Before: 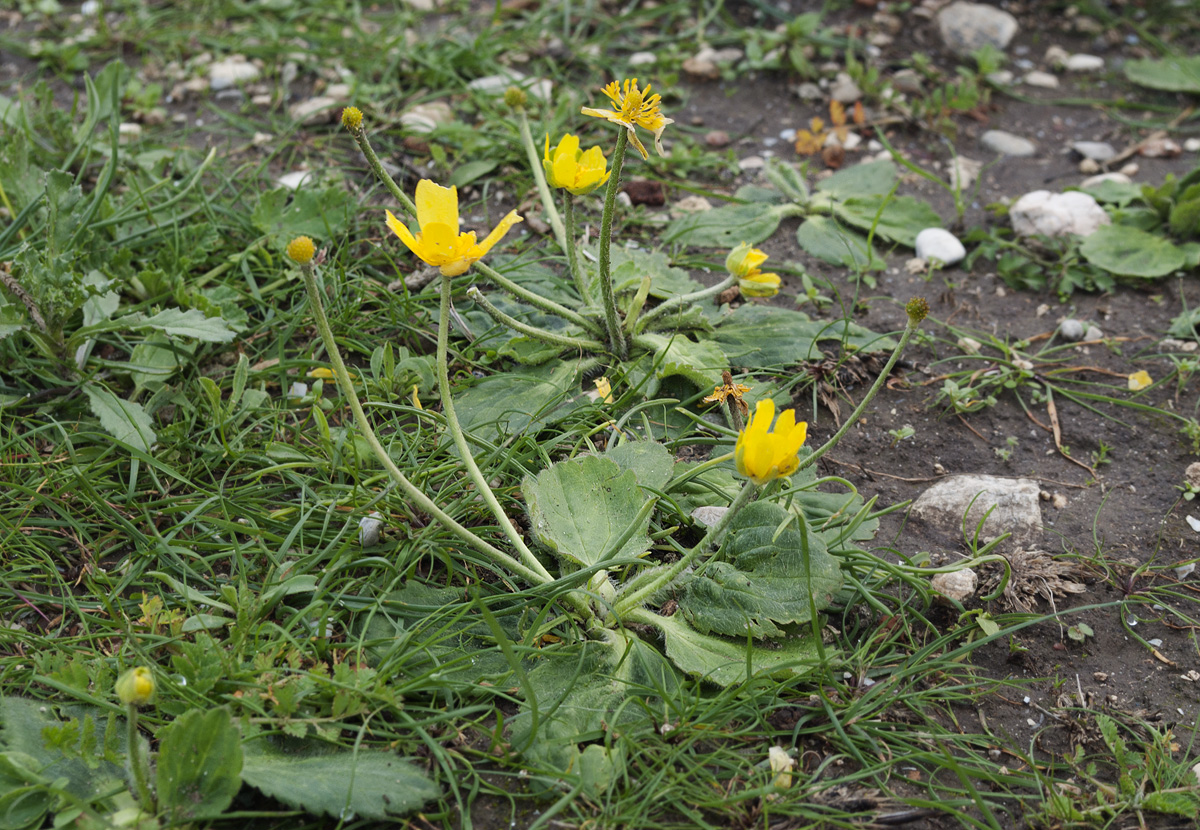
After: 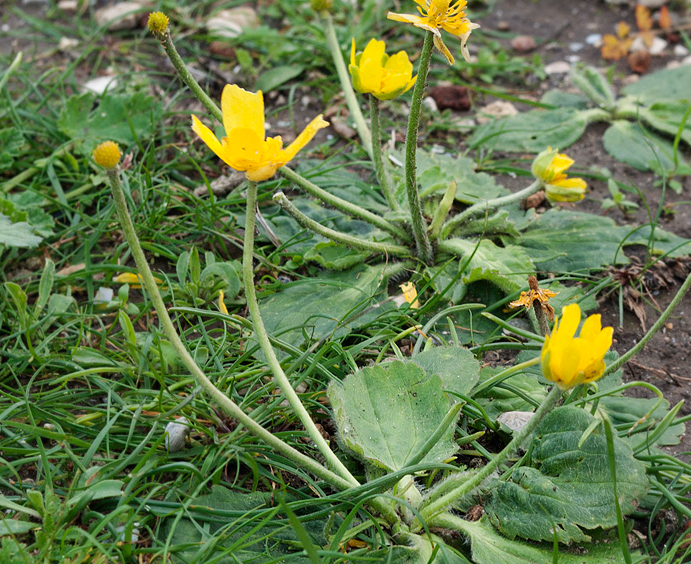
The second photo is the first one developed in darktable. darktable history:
shadows and highlights: radius 169.79, shadows 27.57, white point adjustment 2.98, highlights -68.83, soften with gaussian
crop: left 16.195%, top 11.493%, right 26.184%, bottom 20.456%
